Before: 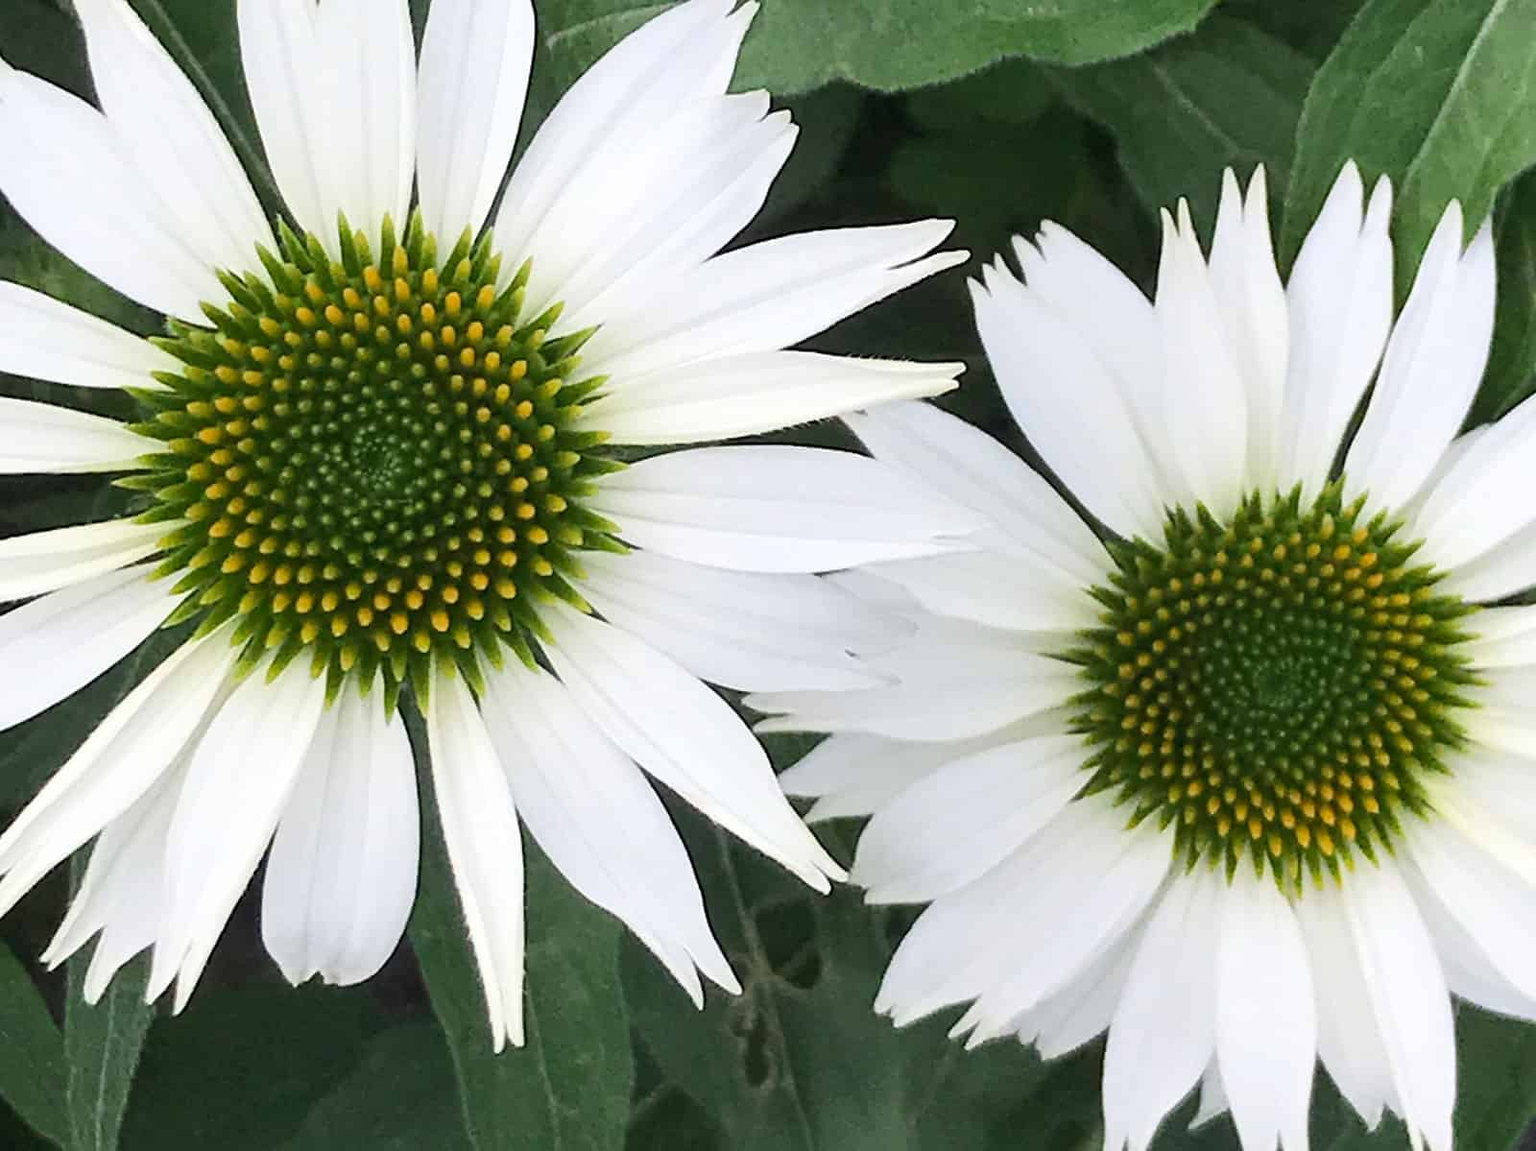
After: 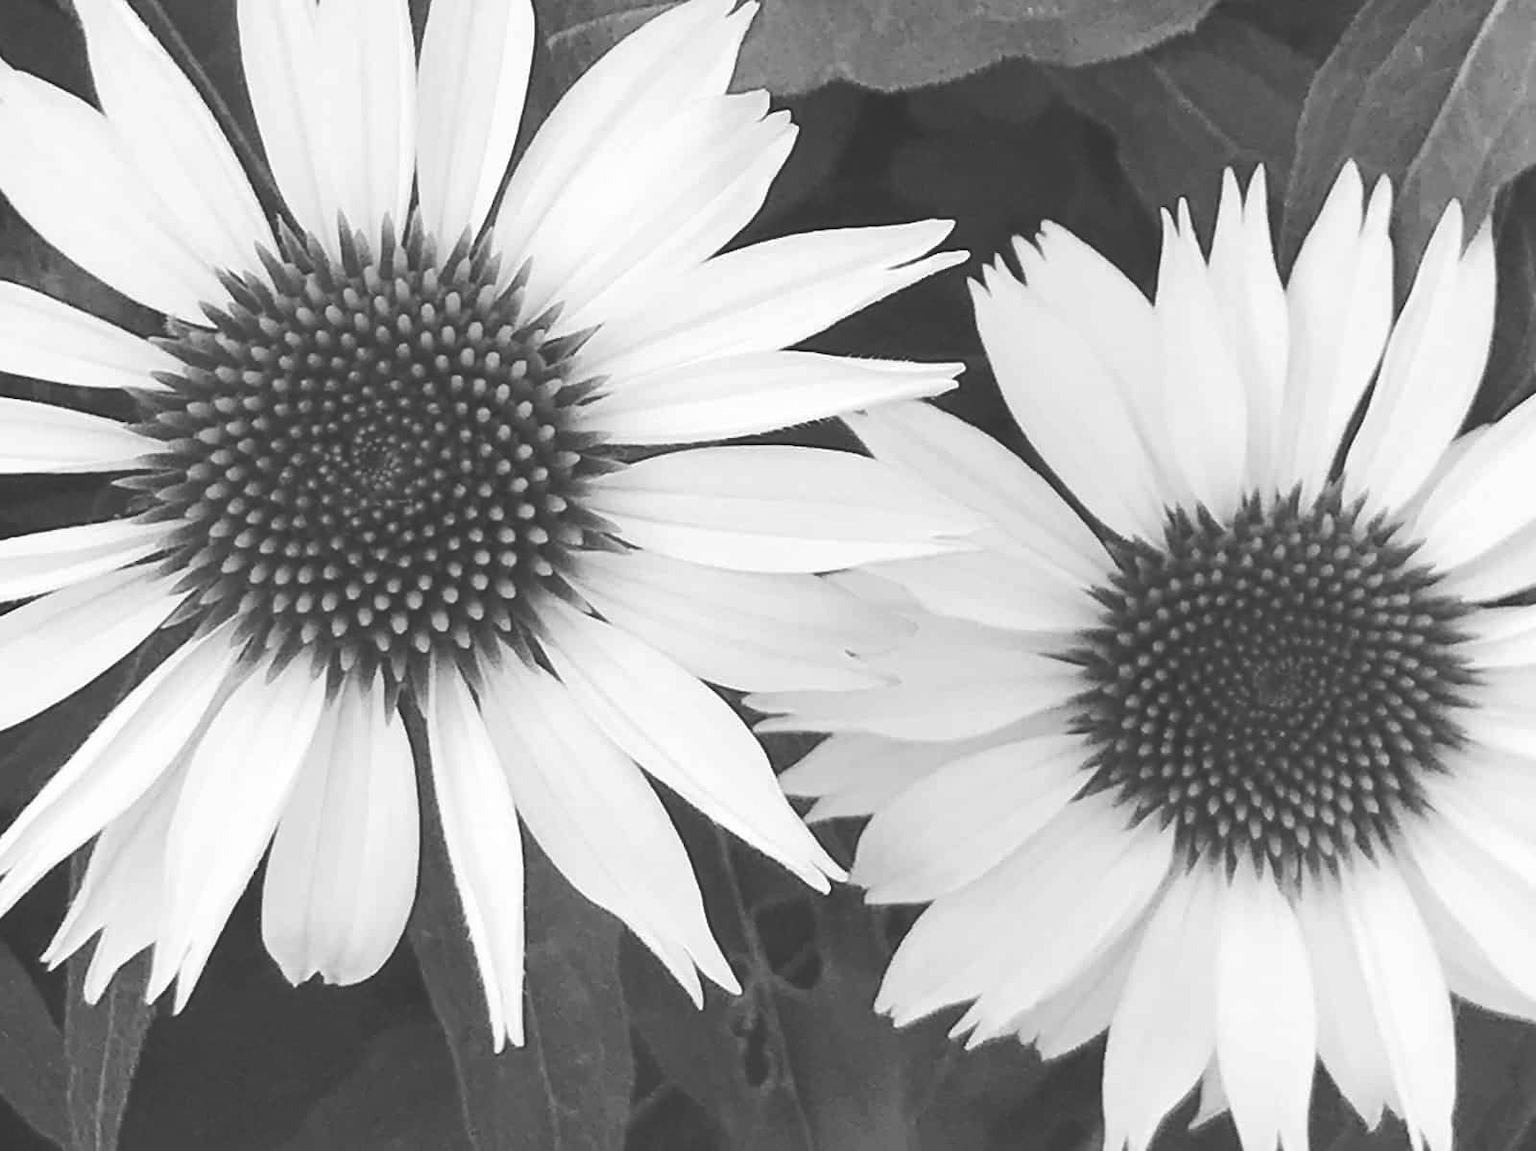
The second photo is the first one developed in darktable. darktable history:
monochrome: on, module defaults
exposure: black level correction -0.03, compensate highlight preservation false
color balance rgb: linear chroma grading › global chroma 15%, perceptual saturation grading › global saturation 30%
